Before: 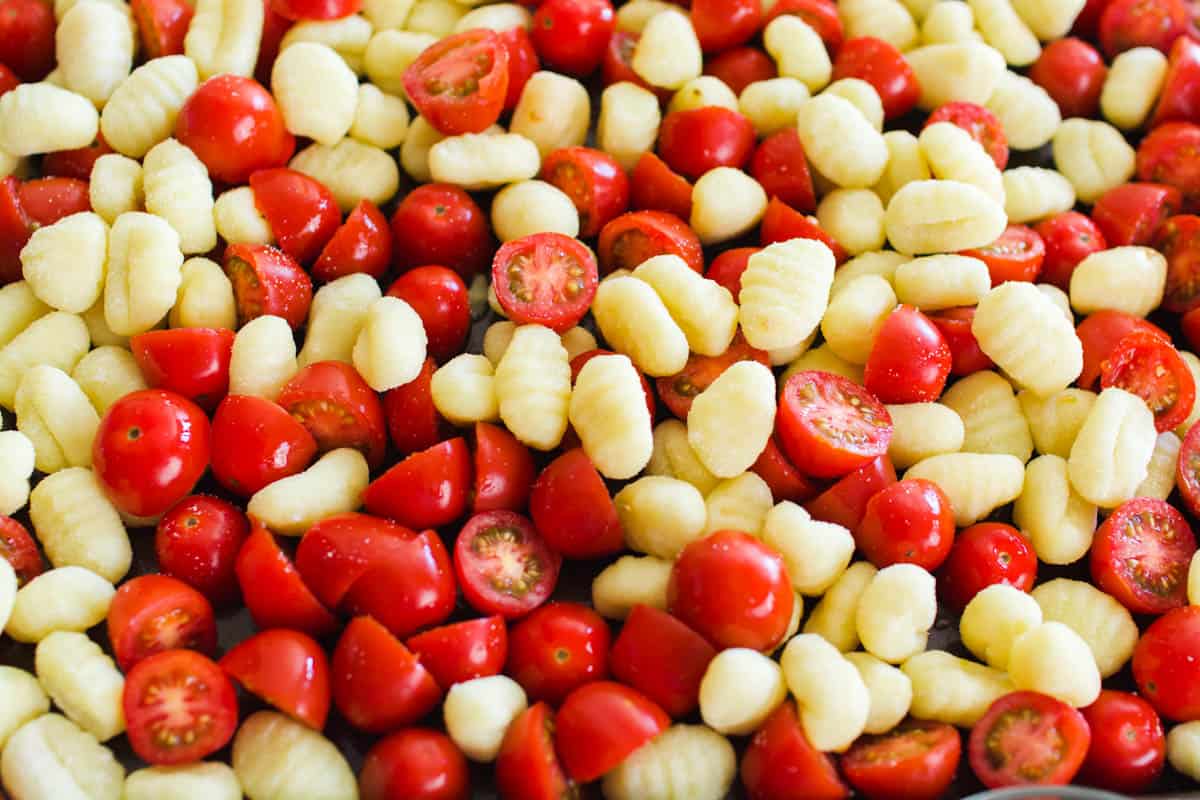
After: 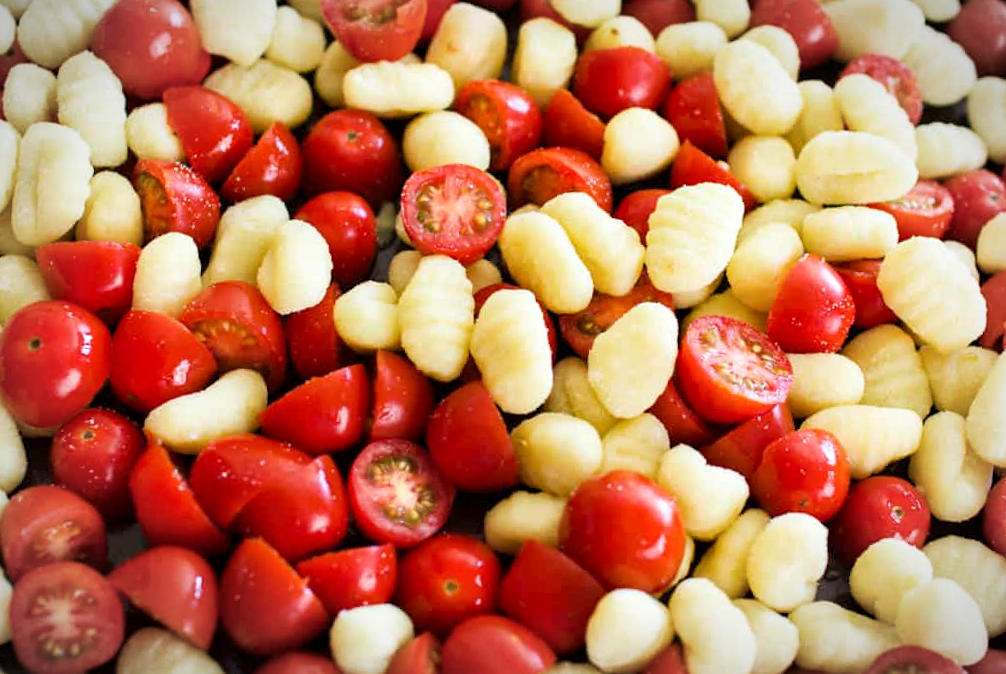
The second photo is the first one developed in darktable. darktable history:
contrast equalizer: y [[0.509, 0.517, 0.523, 0.523, 0.517, 0.509], [0.5 ×6], [0.5 ×6], [0 ×6], [0 ×6]]
vignetting: fall-off start 81.54%, fall-off radius 62.38%, automatic ratio true, width/height ratio 1.421
shadows and highlights: shadows 0.284, highlights 38.81
crop and rotate: angle -2.92°, left 5.094%, top 5.191%, right 4.715%, bottom 4.185%
